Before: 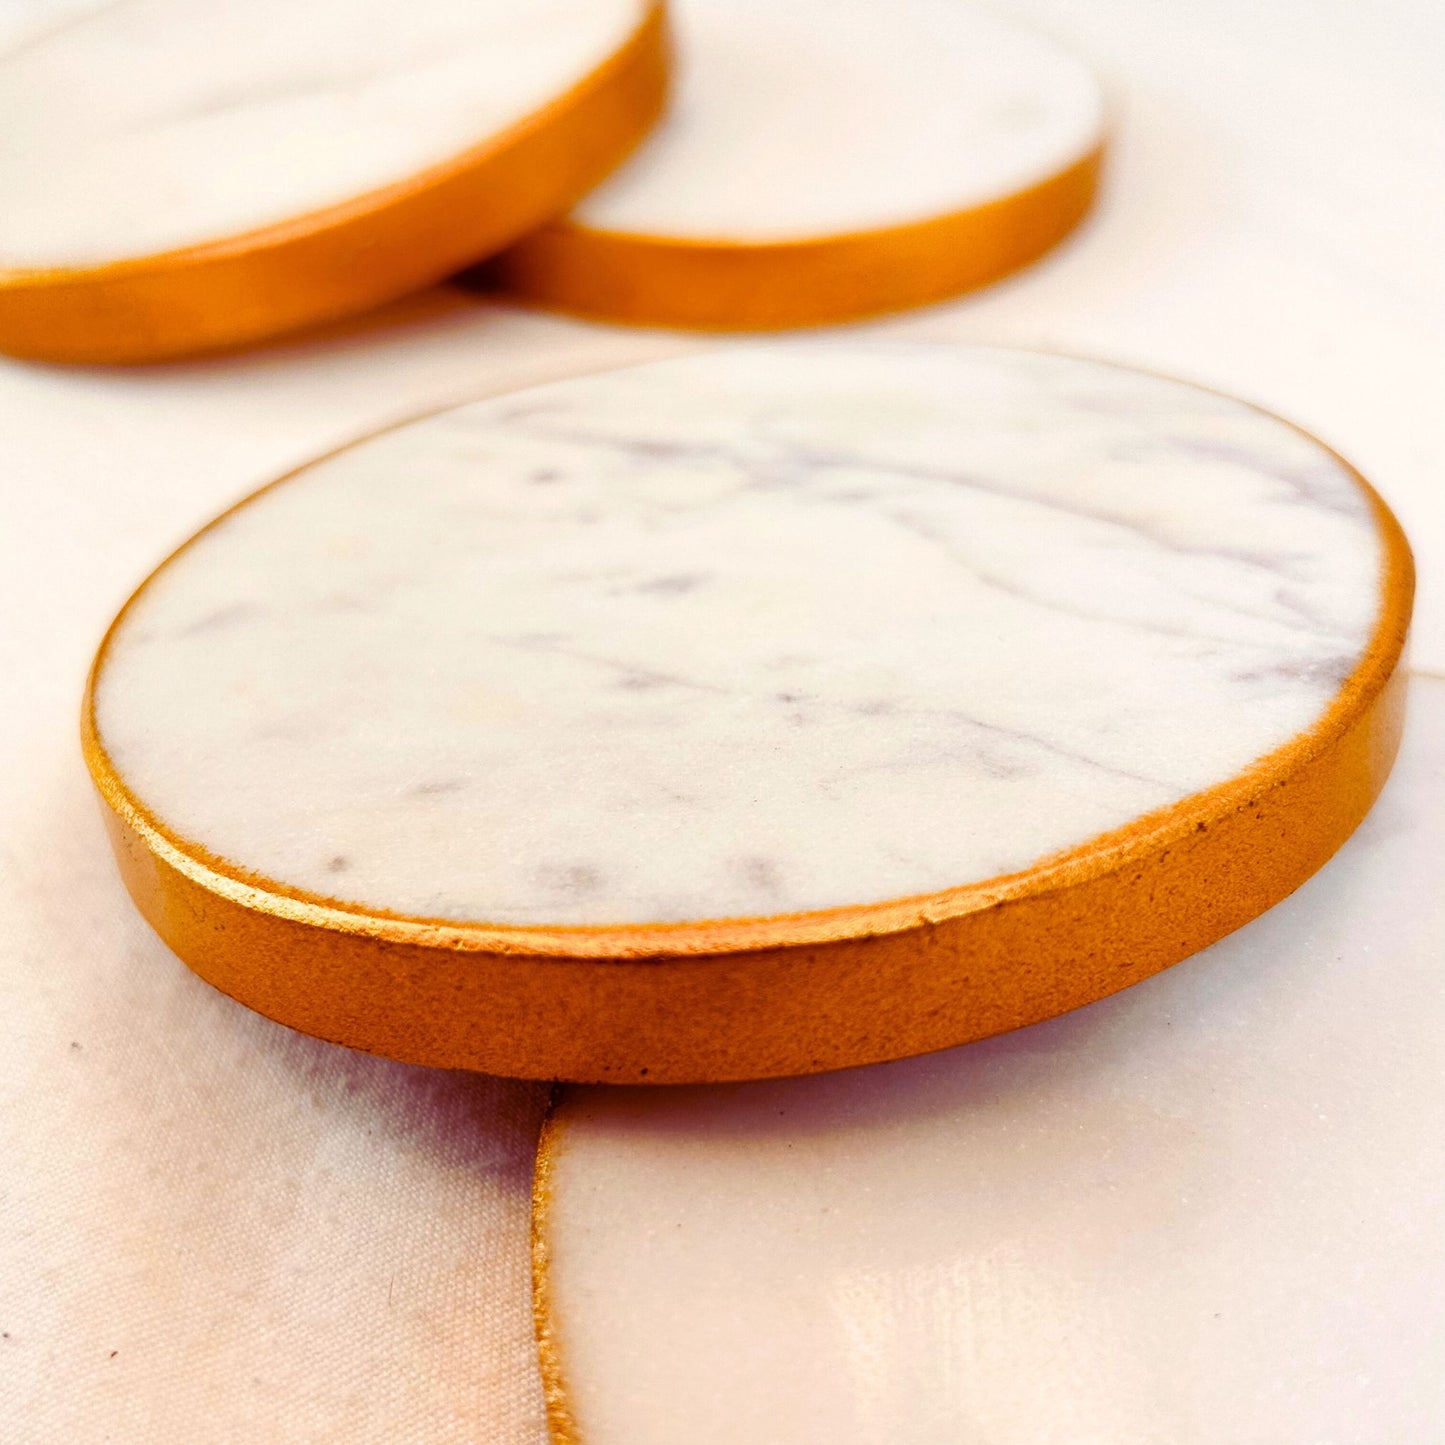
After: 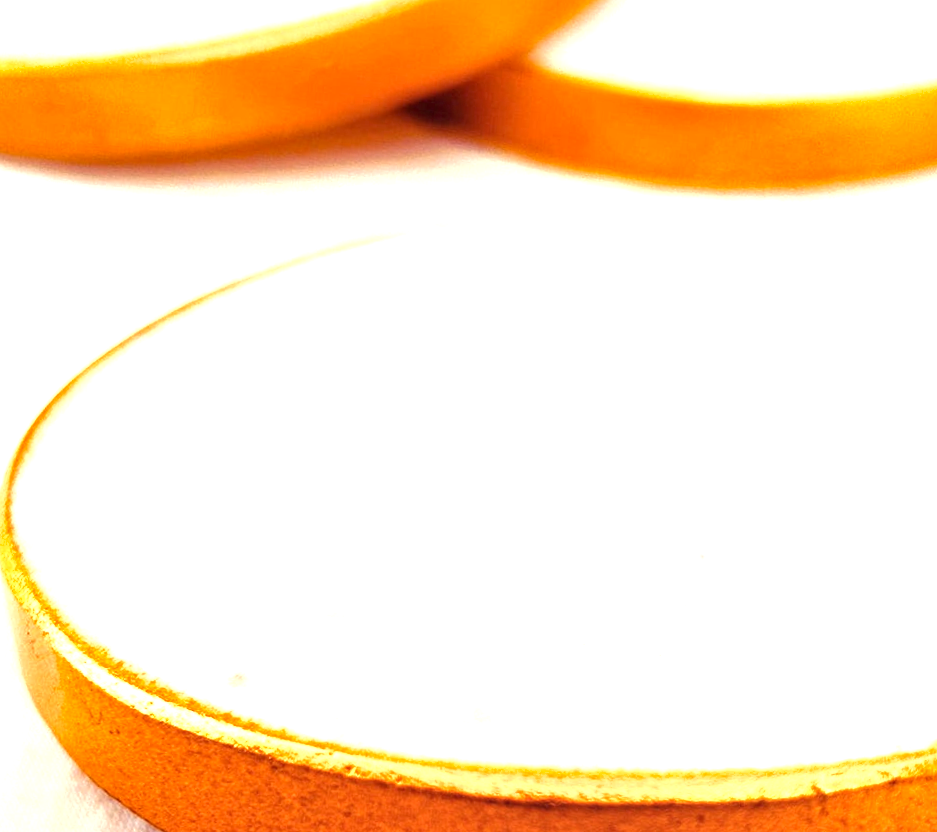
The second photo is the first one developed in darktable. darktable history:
local contrast: on, module defaults
crop and rotate: angle -5.35°, left 2.19%, top 6.747%, right 27.174%, bottom 30.484%
exposure: black level correction 0, exposure 1.183 EV, compensate highlight preservation false
shadows and highlights: shadows 25.88, highlights -26.29
